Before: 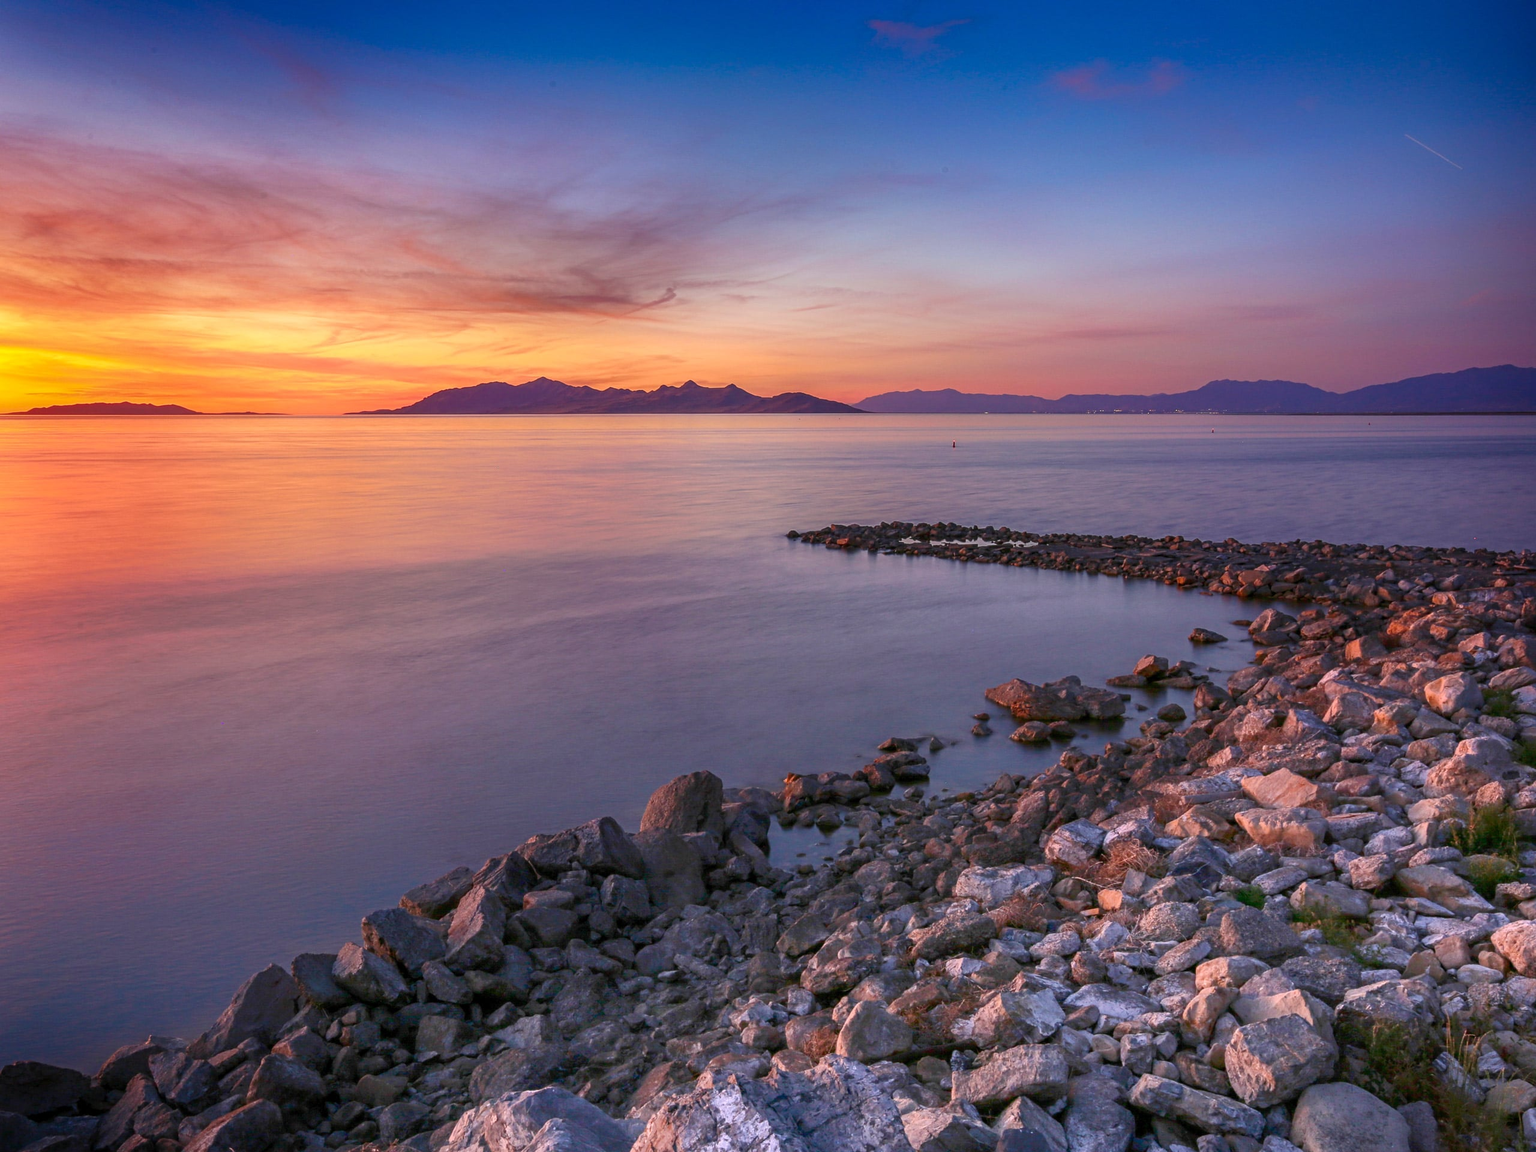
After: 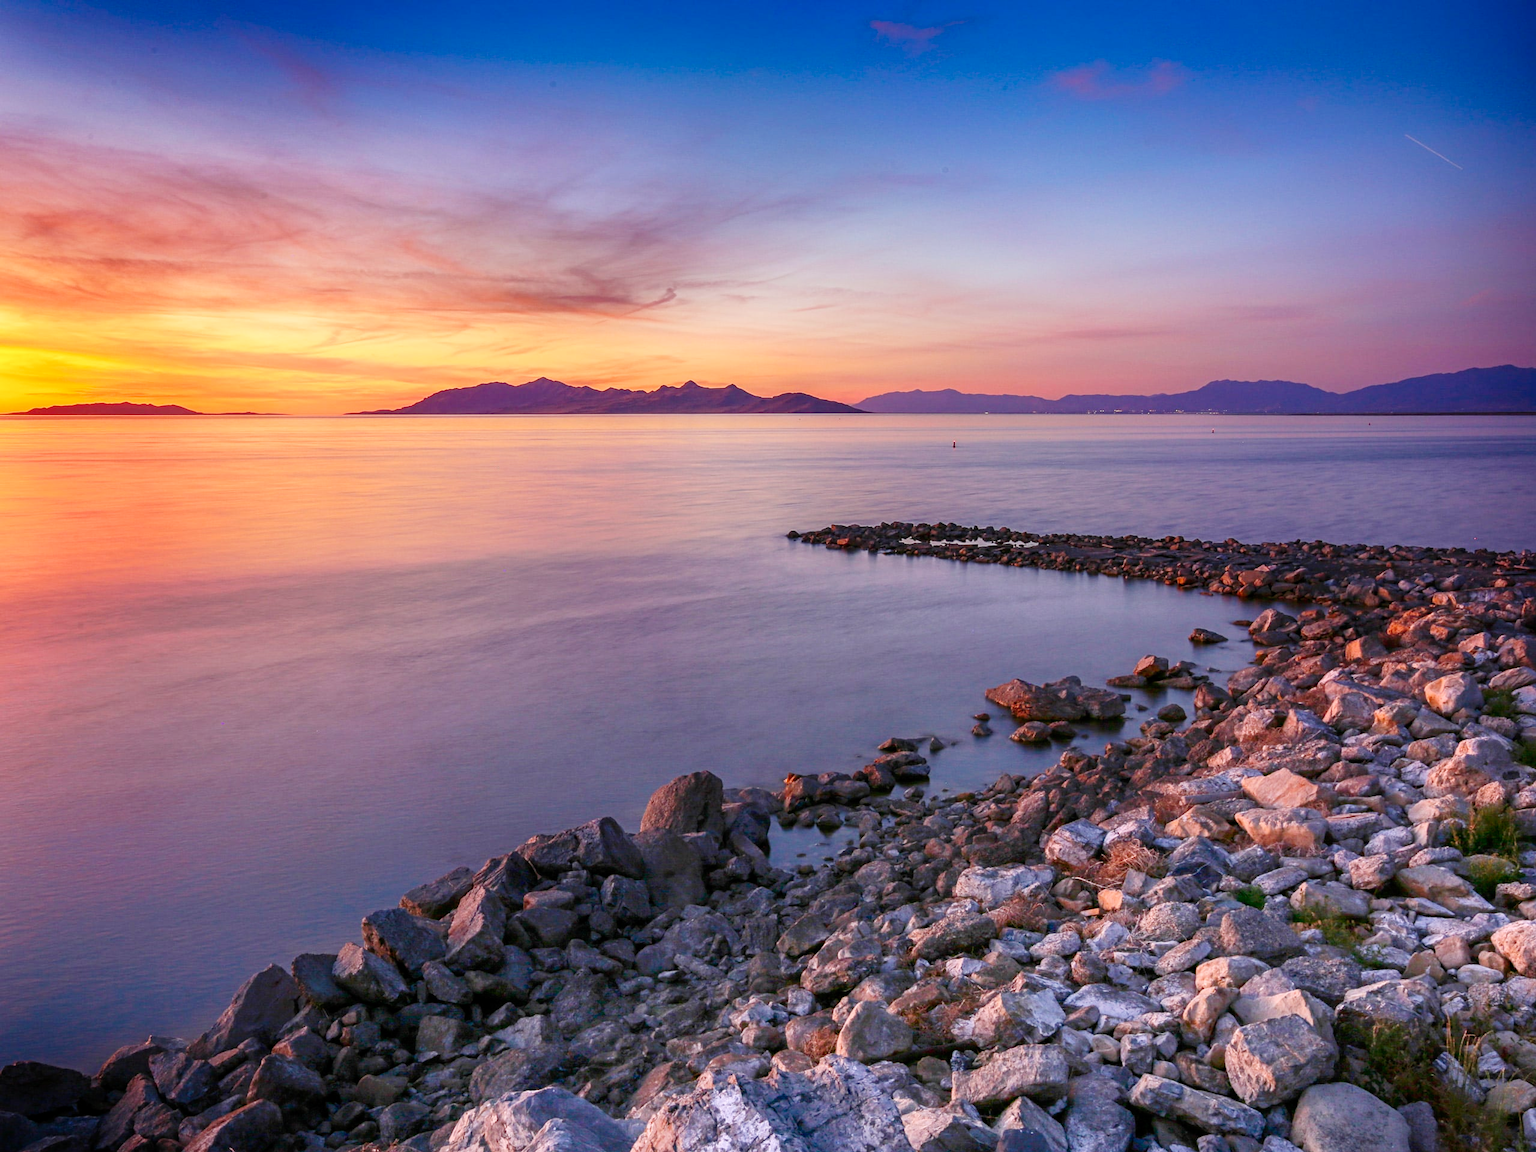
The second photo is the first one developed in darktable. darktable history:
tone curve: curves: ch0 [(0, 0) (0.004, 0.001) (0.133, 0.112) (0.325, 0.362) (0.832, 0.893) (1, 1)], preserve colors none
